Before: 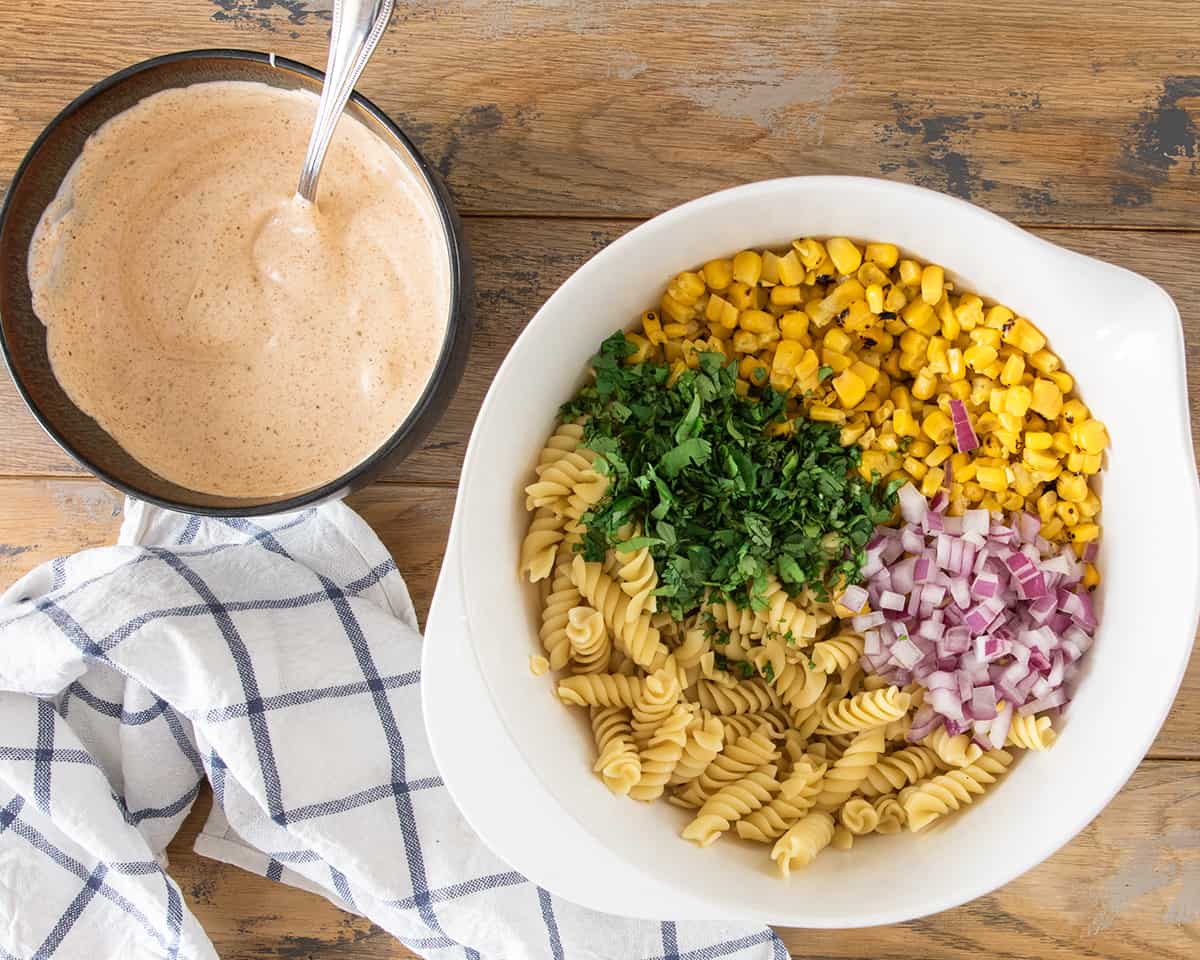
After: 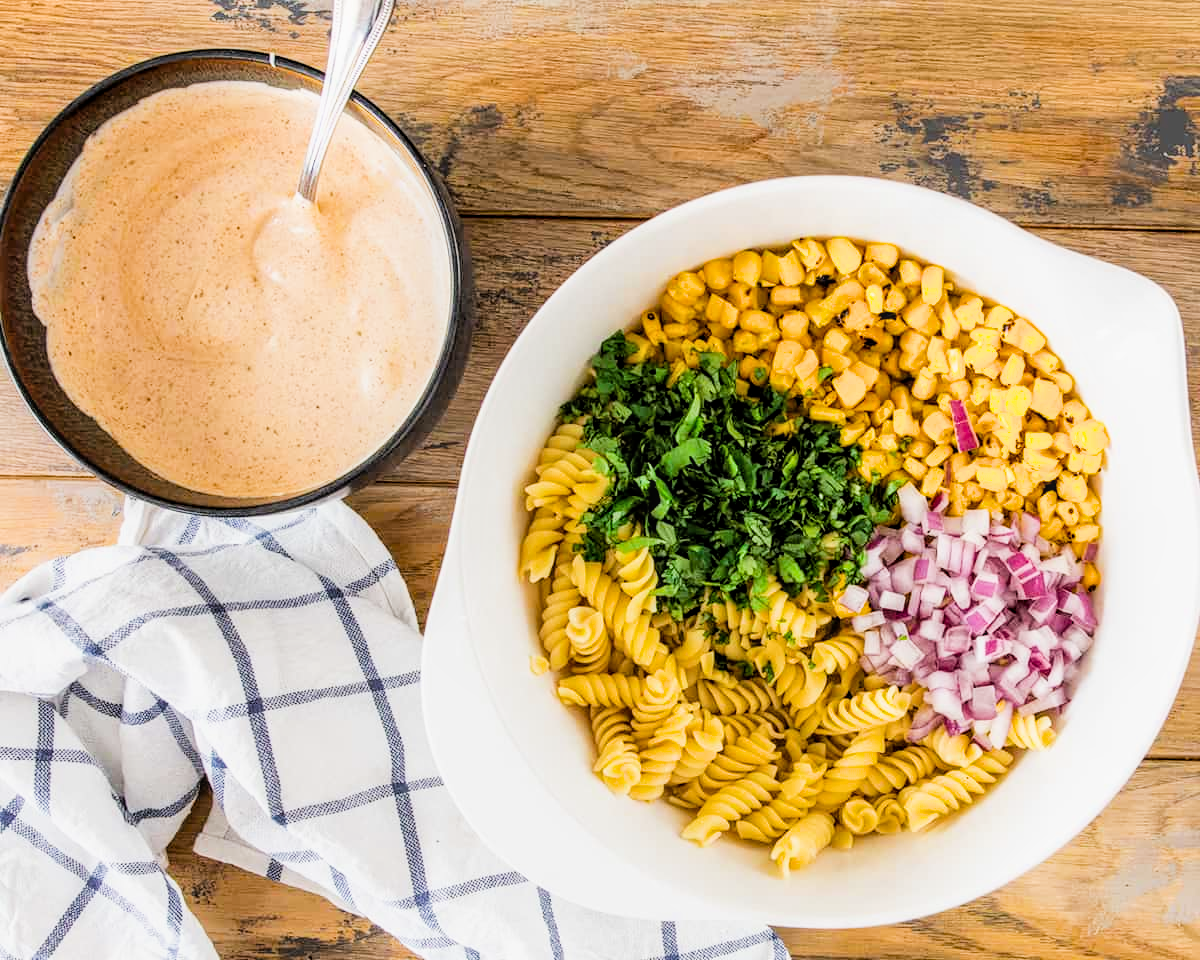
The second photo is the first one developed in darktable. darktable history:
local contrast: on, module defaults
color balance rgb: perceptual saturation grading › global saturation 25%, global vibrance 10%
exposure: black level correction 0, exposure 0.6 EV, compensate highlight preservation false
filmic rgb: black relative exposure -5 EV, hardness 2.88, contrast 1.3, highlights saturation mix -30%
